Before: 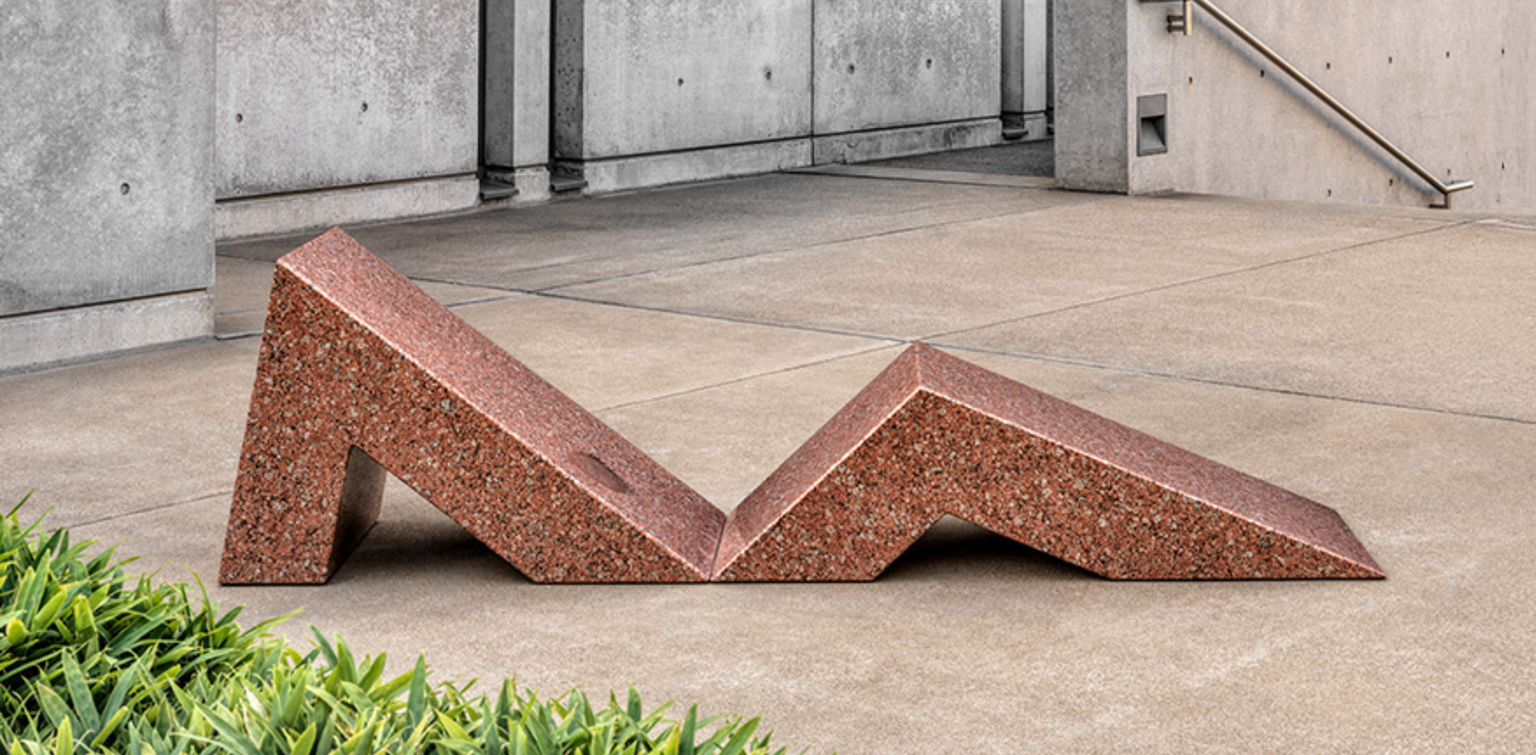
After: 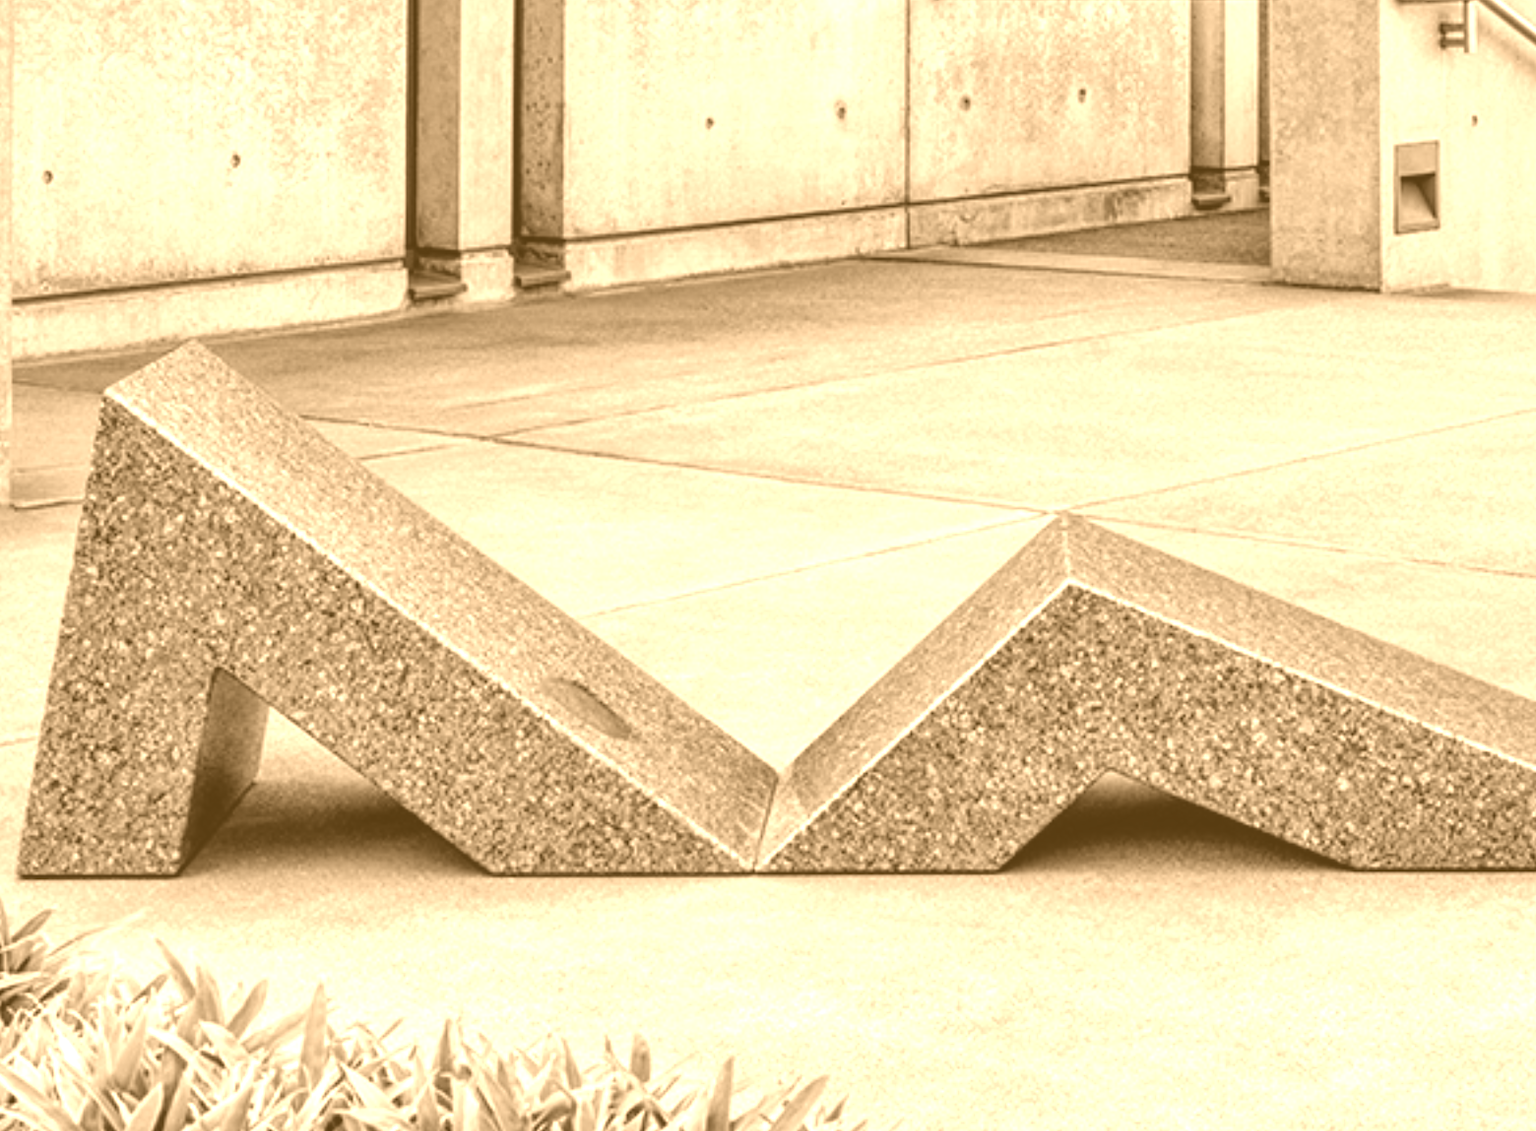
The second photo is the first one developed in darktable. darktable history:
crop and rotate: left 13.537%, right 19.796%
colorize: hue 28.8°, source mix 100%
